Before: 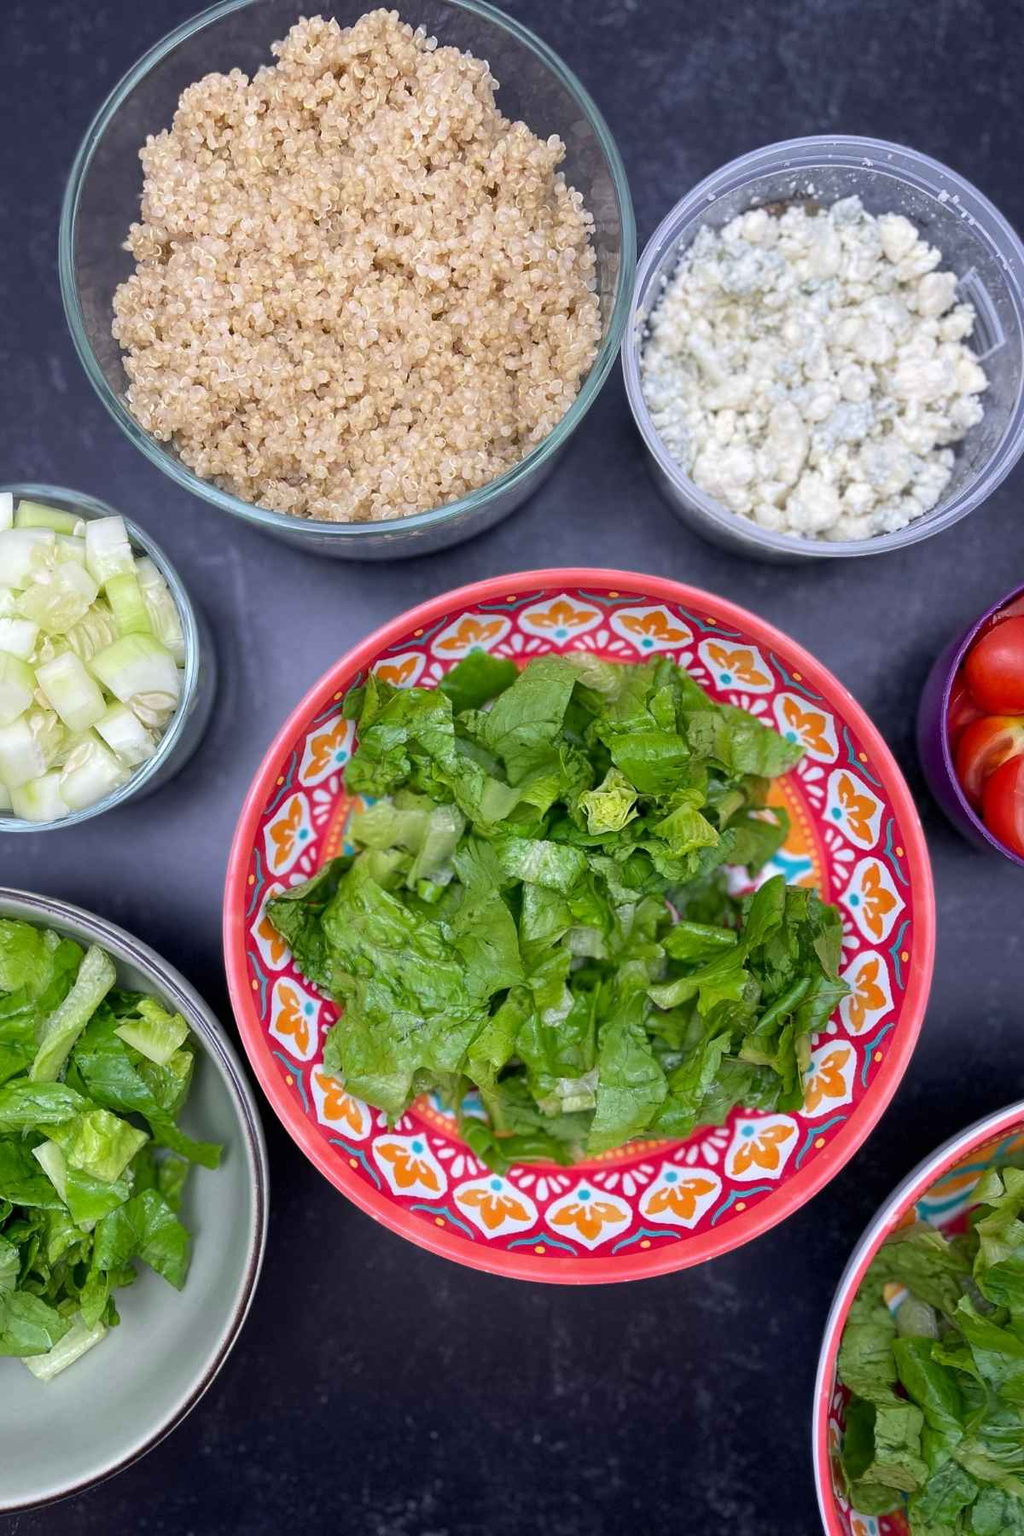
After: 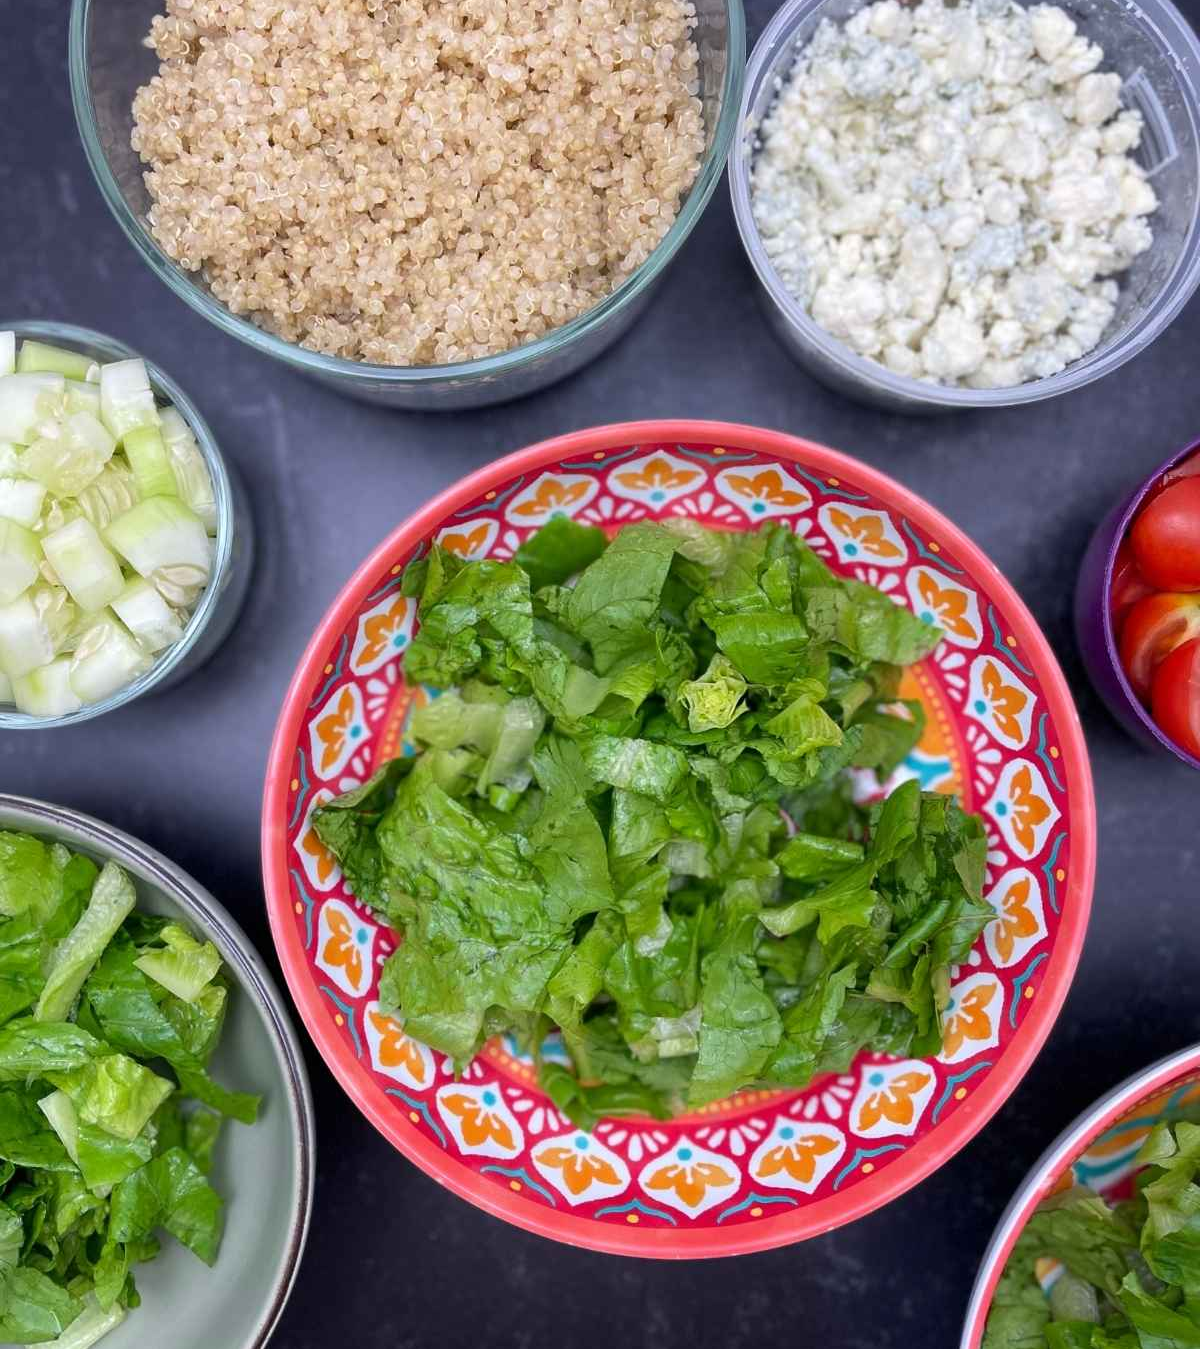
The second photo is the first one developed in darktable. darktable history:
exposure: compensate exposure bias true, compensate highlight preservation false
crop: top 13.707%, bottom 11.315%
